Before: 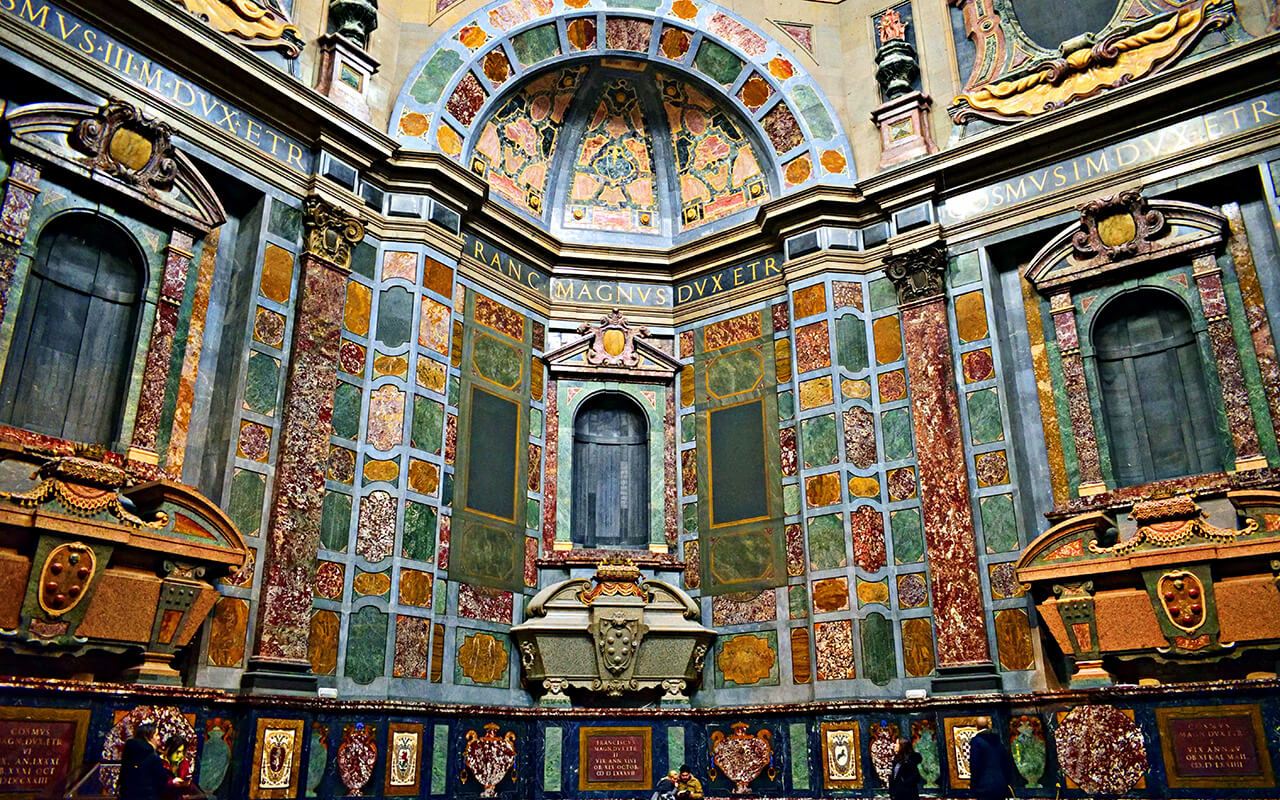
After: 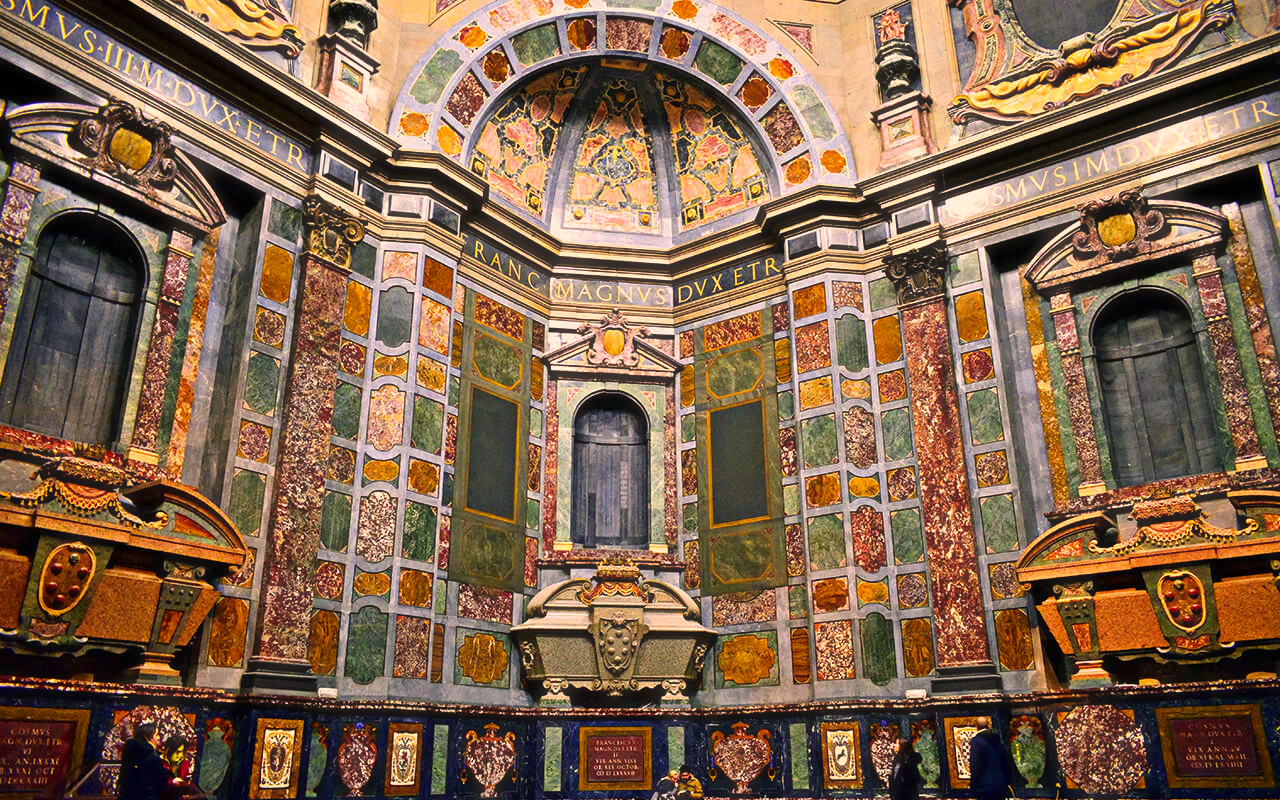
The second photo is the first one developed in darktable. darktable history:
haze removal: strength -0.05
color correction: highlights a* 17.88, highlights b* 18.79
